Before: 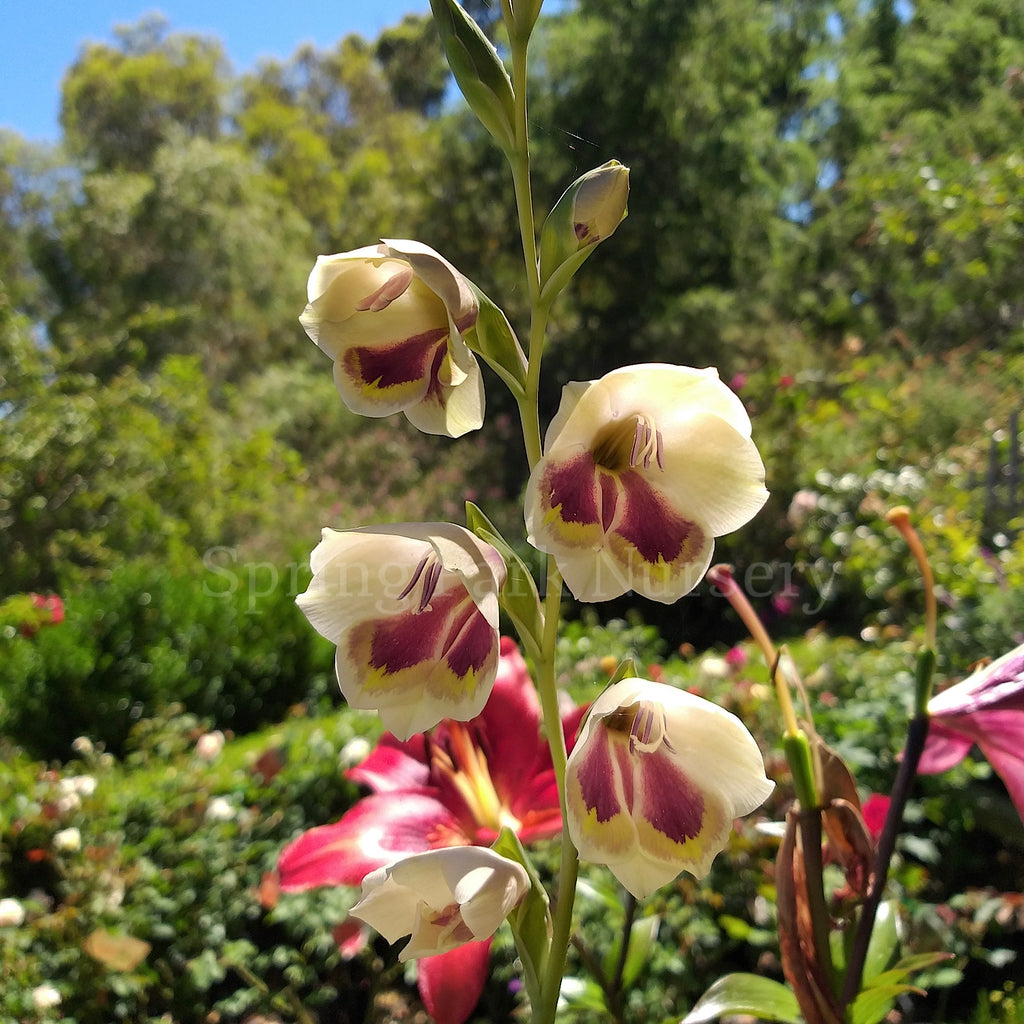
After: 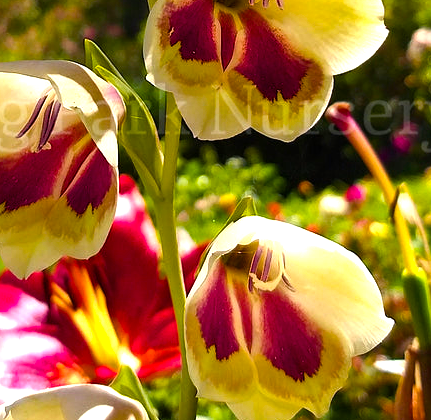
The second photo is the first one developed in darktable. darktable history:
color balance rgb: linear chroma grading › global chroma 9%, perceptual saturation grading › global saturation 36%, perceptual saturation grading › shadows 35%, perceptual brilliance grading › global brilliance 21.21%, perceptual brilliance grading › shadows -35%, global vibrance 21.21%
crop: left 37.221%, top 45.169%, right 20.63%, bottom 13.777%
